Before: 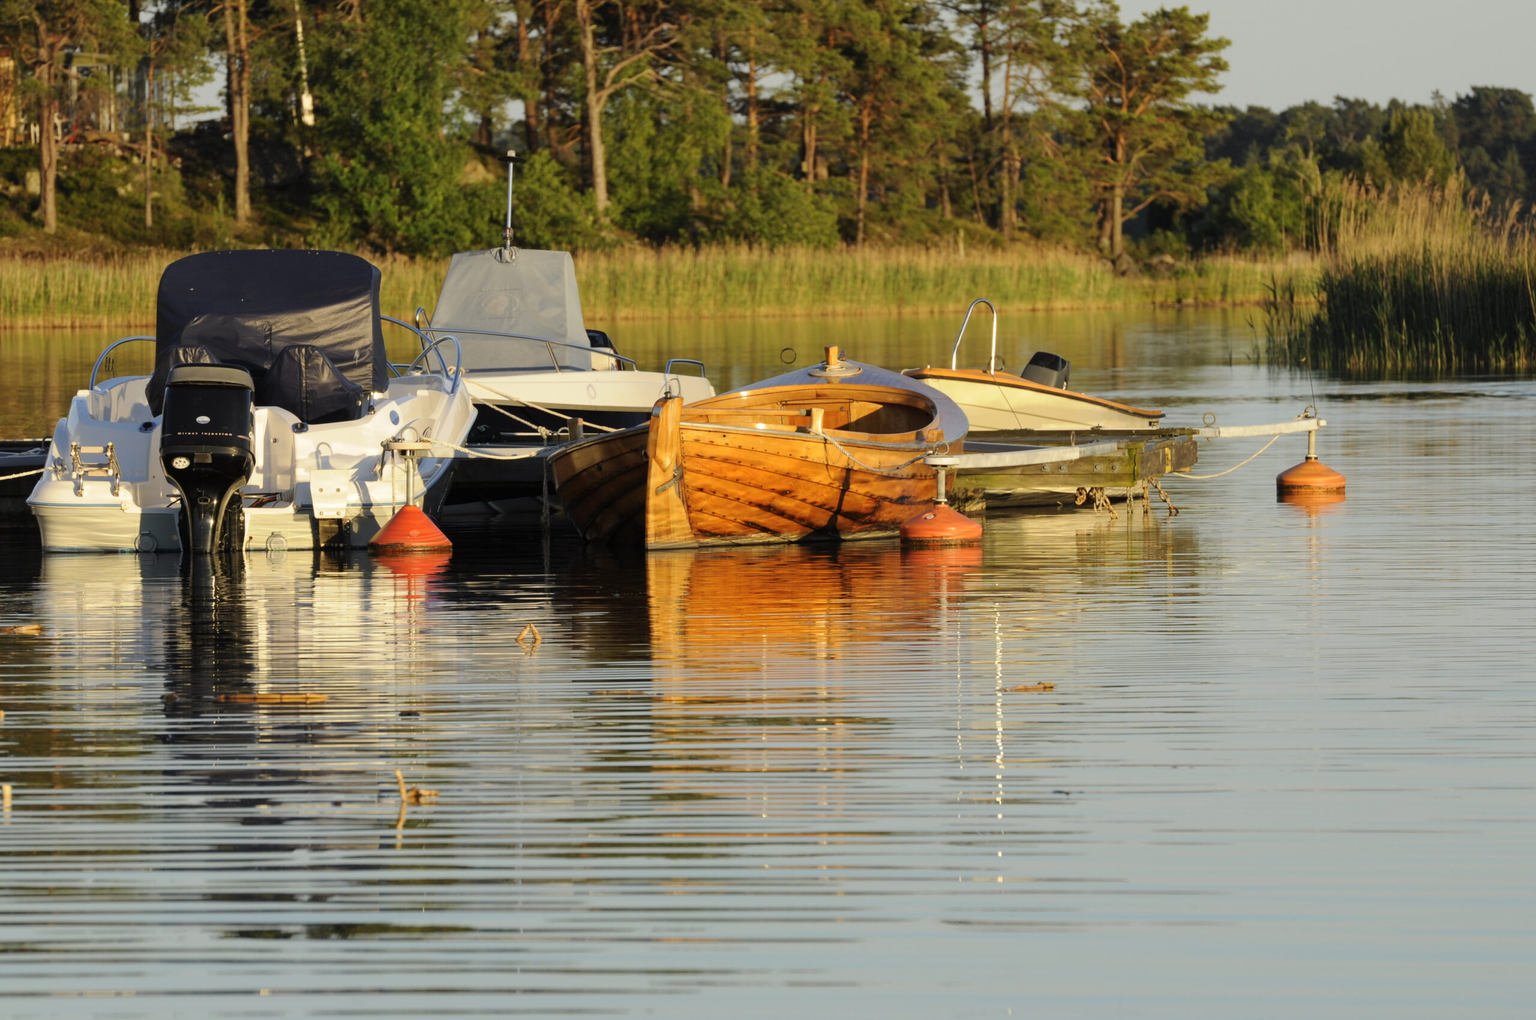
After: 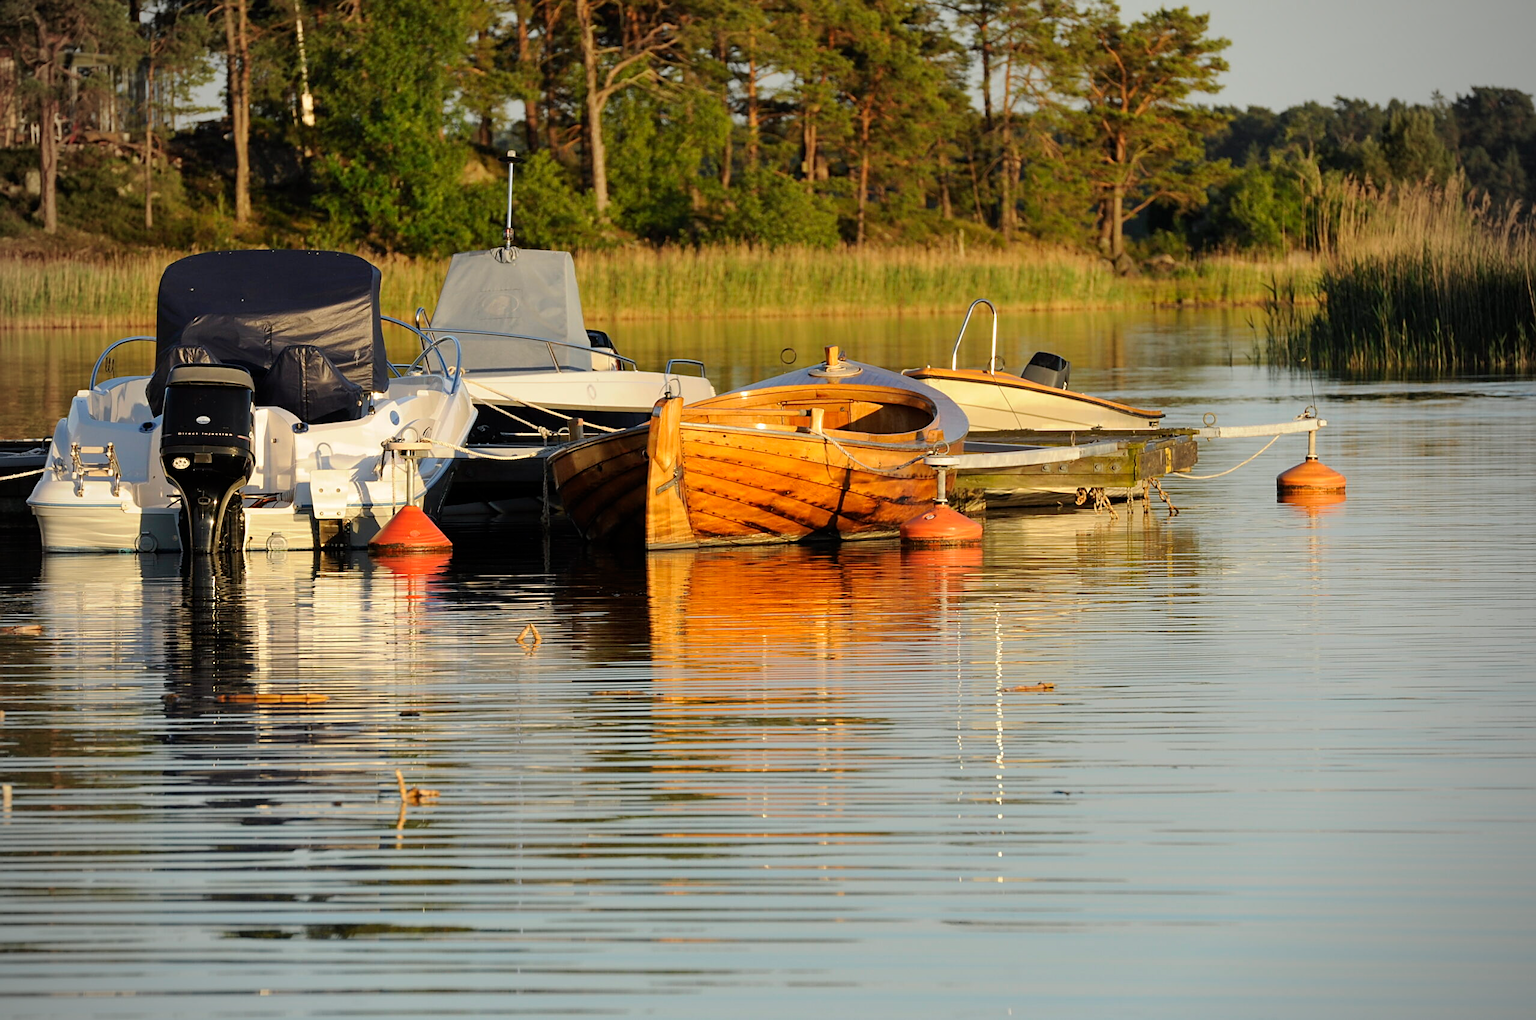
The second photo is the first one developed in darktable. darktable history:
vignetting: on, module defaults
sharpen: on, module defaults
